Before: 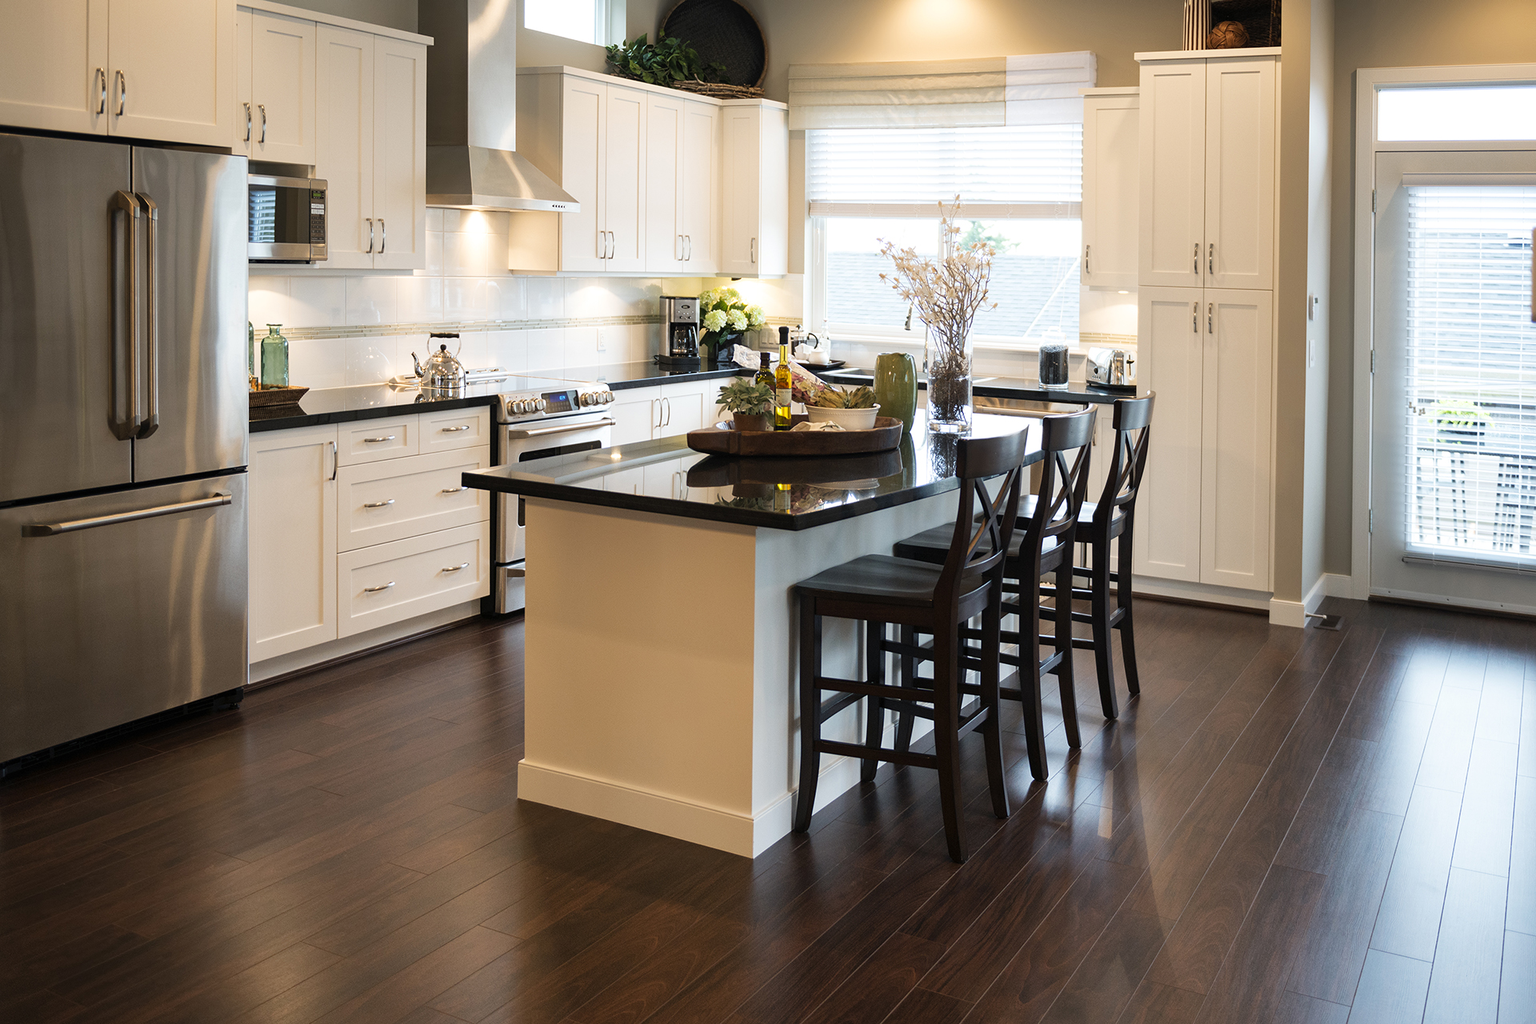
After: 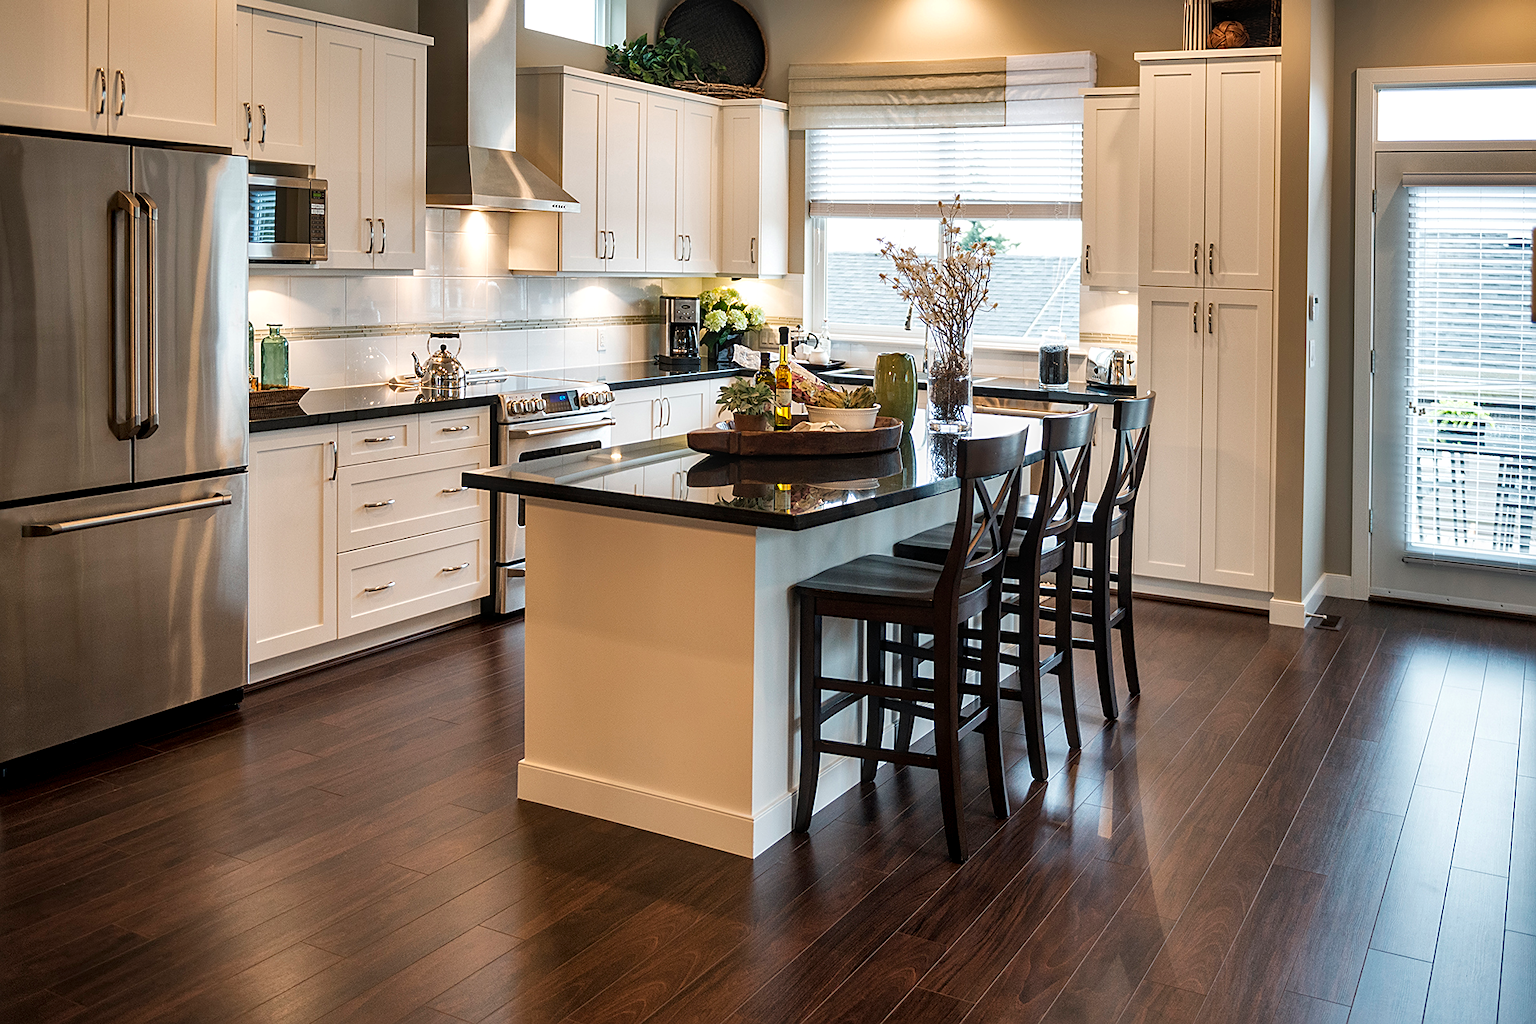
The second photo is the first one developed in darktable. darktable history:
local contrast: on, module defaults
shadows and highlights: shadows 30.7, highlights -63.26, soften with gaussian
sharpen: on, module defaults
